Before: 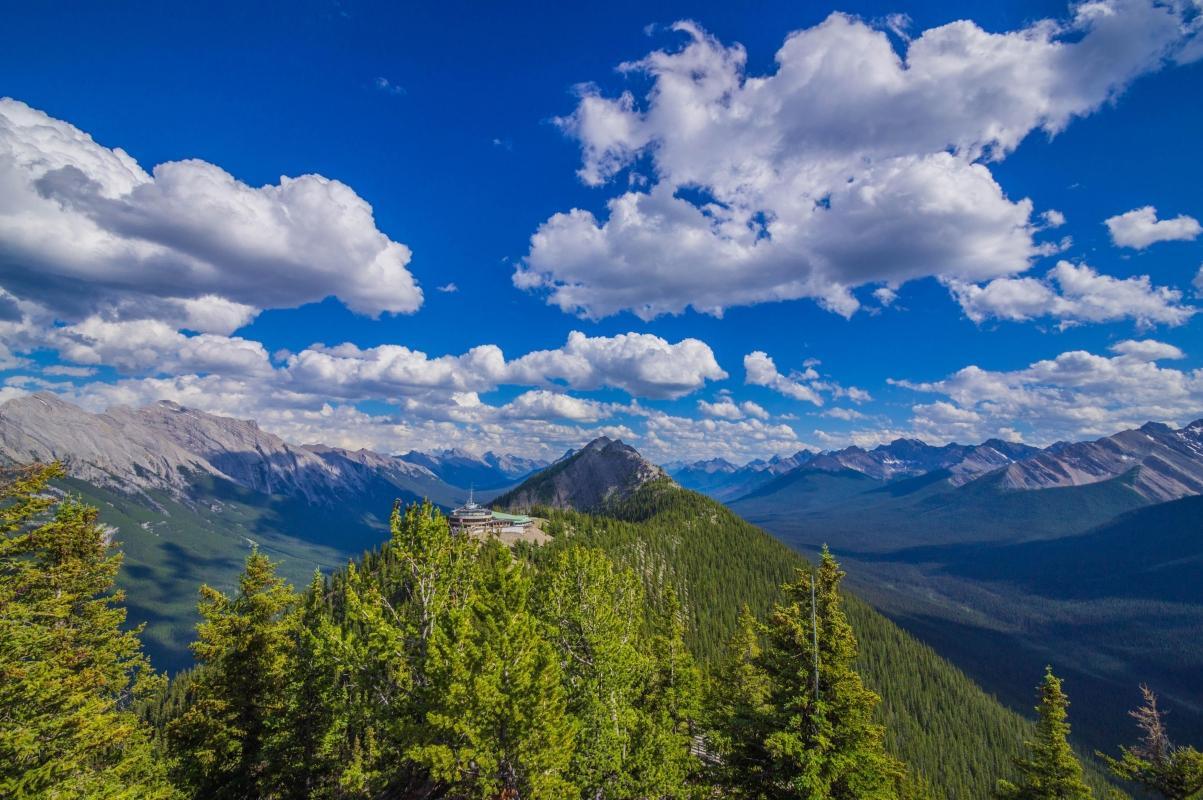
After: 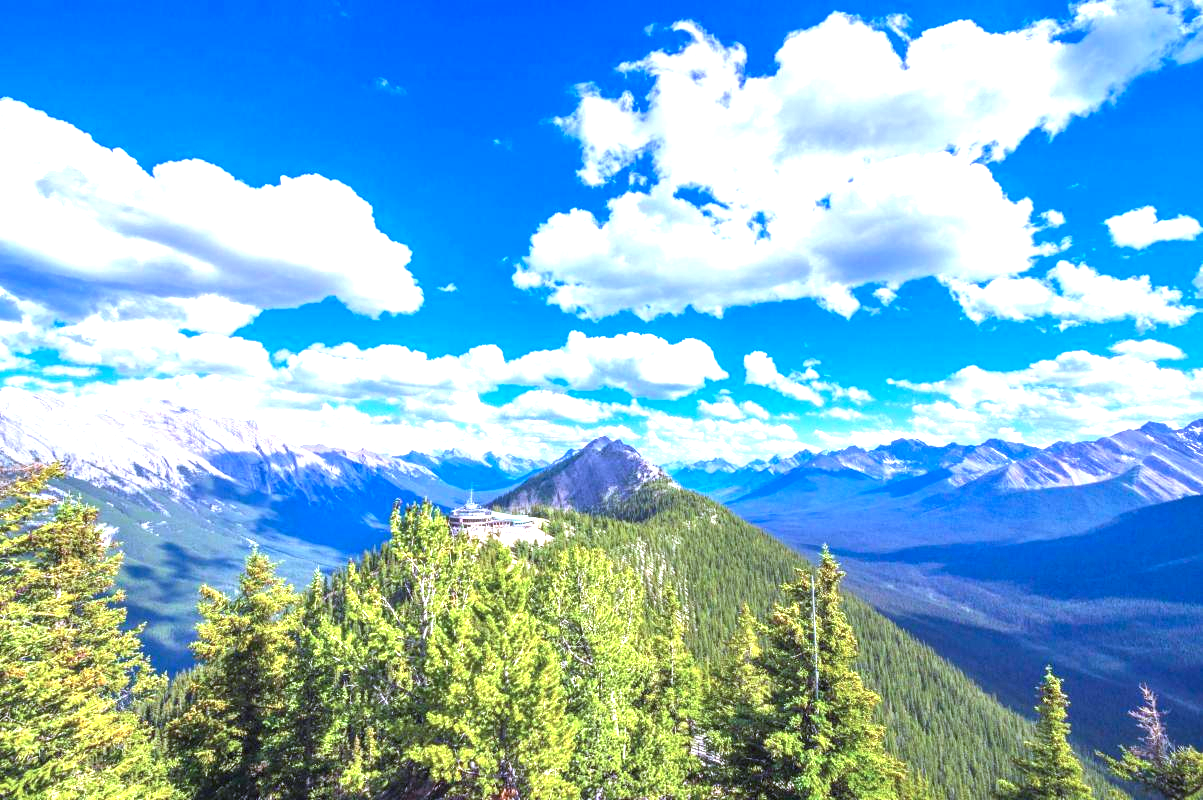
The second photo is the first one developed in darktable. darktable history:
exposure: black level correction 0, exposure 2 EV, compensate highlight preservation false
color calibration: illuminant as shot in camera, x 0.379, y 0.396, temperature 4138.76 K
